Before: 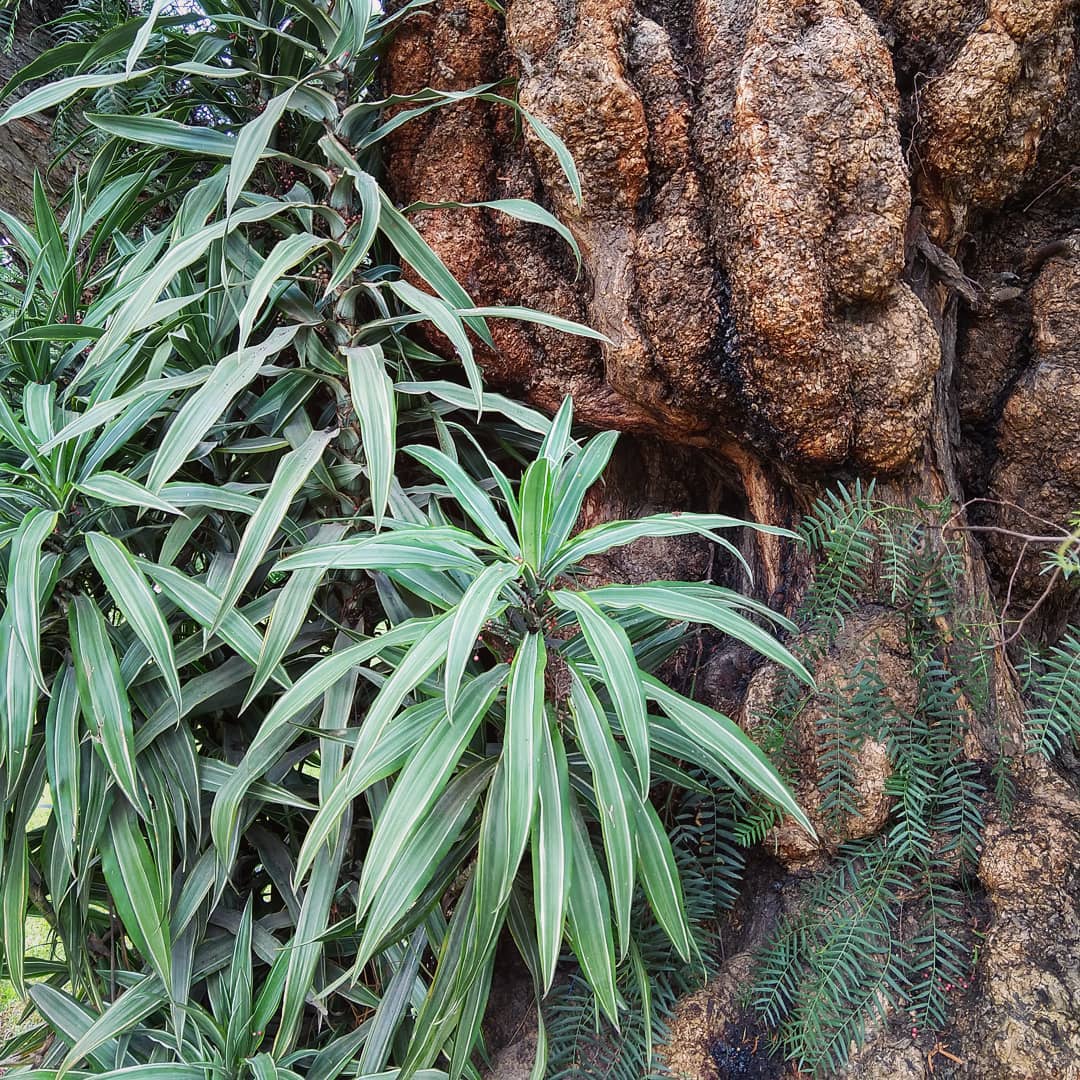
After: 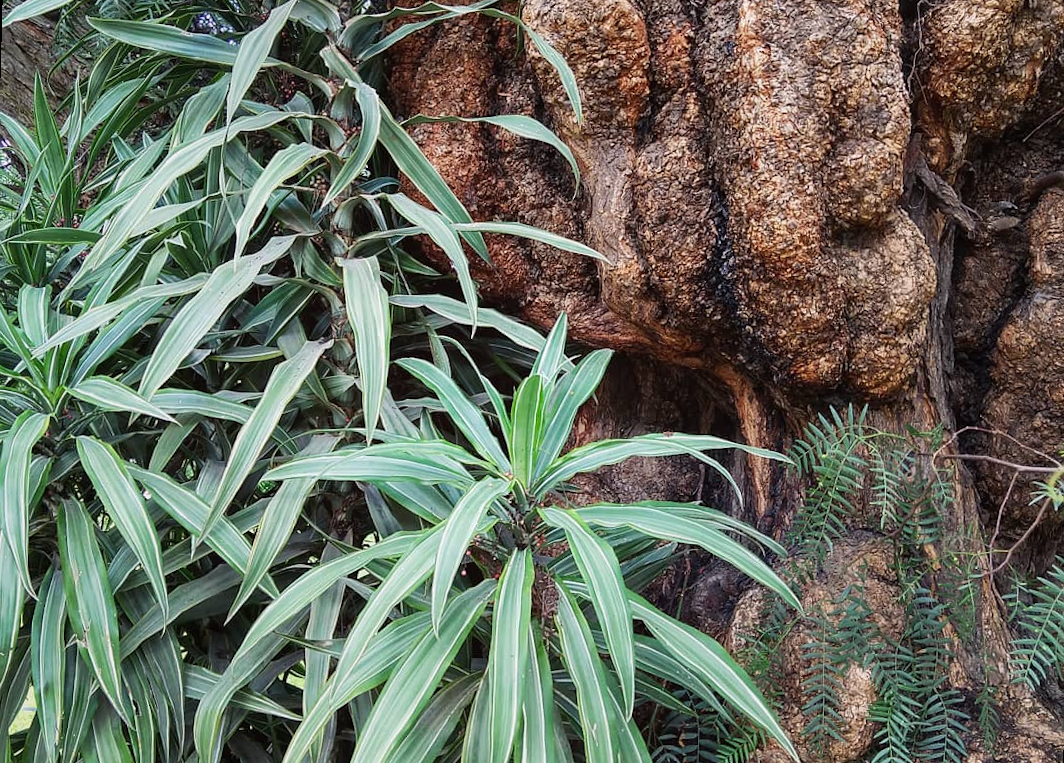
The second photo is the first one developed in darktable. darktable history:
crop: left 0.387%, top 5.469%, bottom 19.809%
rotate and perspective: rotation 1.57°, crop left 0.018, crop right 0.982, crop top 0.039, crop bottom 0.961
